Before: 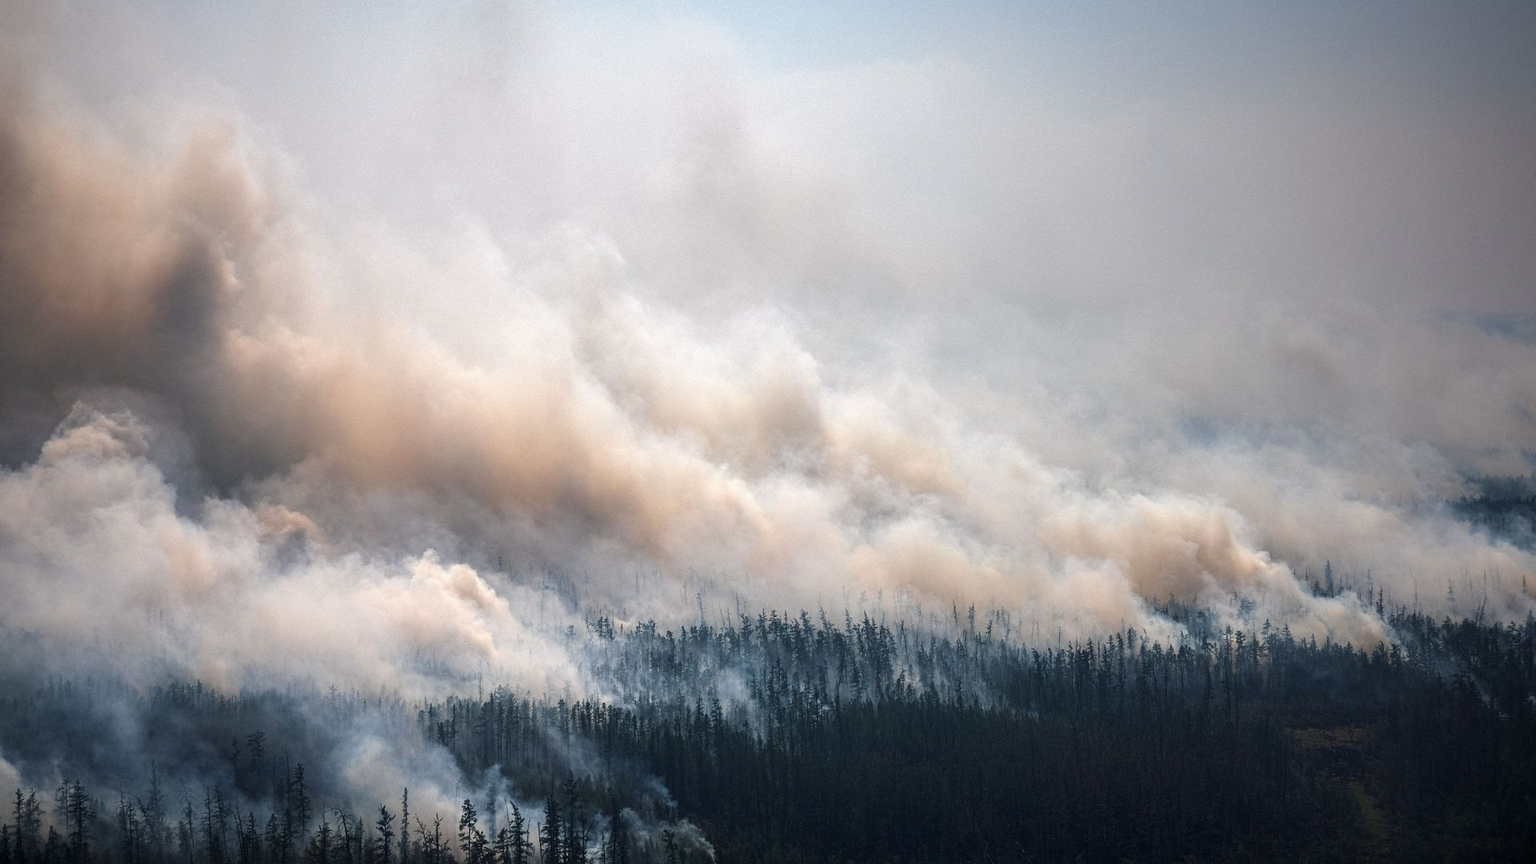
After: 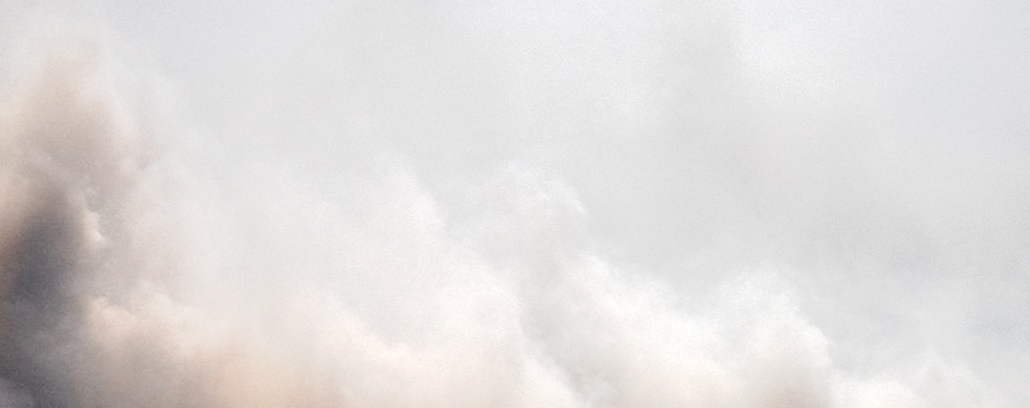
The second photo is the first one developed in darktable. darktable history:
contrast brightness saturation: contrast 0.06, brightness -0.01, saturation -0.23
exposure: black level correction 0.001, compensate highlight preservation false
crop: left 10.121%, top 10.631%, right 36.218%, bottom 51.526%
local contrast: on, module defaults
tone curve: curves: ch0 [(0, 0) (0.003, 0.023) (0.011, 0.029) (0.025, 0.037) (0.044, 0.047) (0.069, 0.057) (0.1, 0.075) (0.136, 0.103) (0.177, 0.145) (0.224, 0.193) (0.277, 0.266) (0.335, 0.362) (0.399, 0.473) (0.468, 0.569) (0.543, 0.655) (0.623, 0.73) (0.709, 0.804) (0.801, 0.874) (0.898, 0.924) (1, 1)], preserve colors none
white balance: red 1, blue 1
